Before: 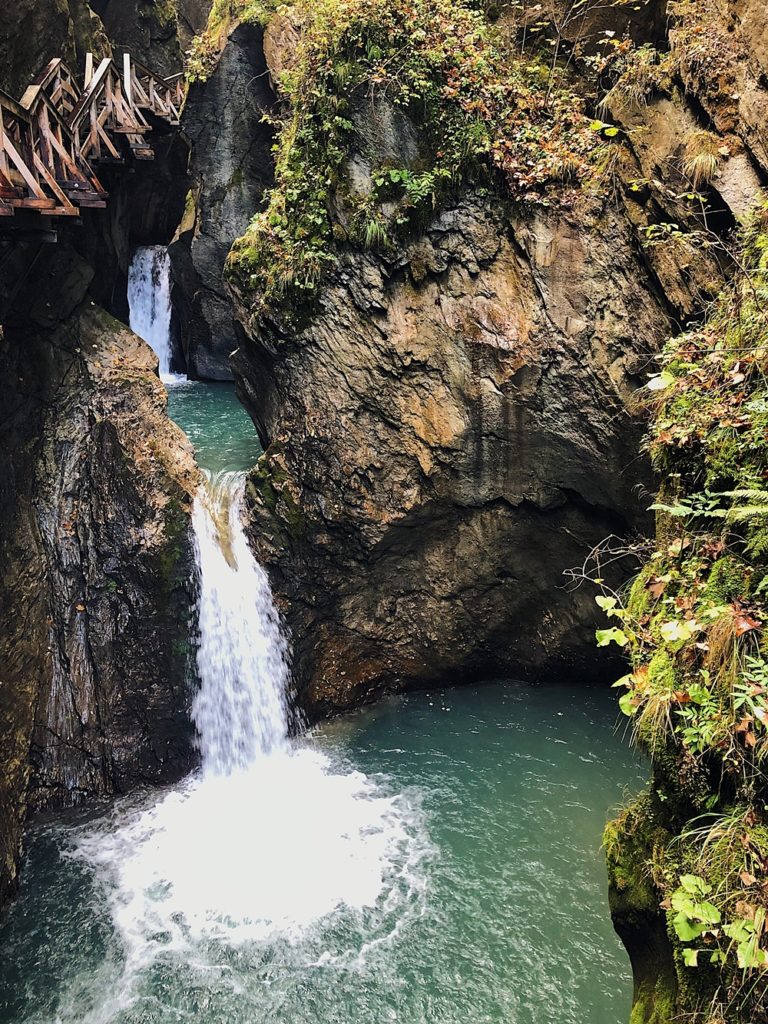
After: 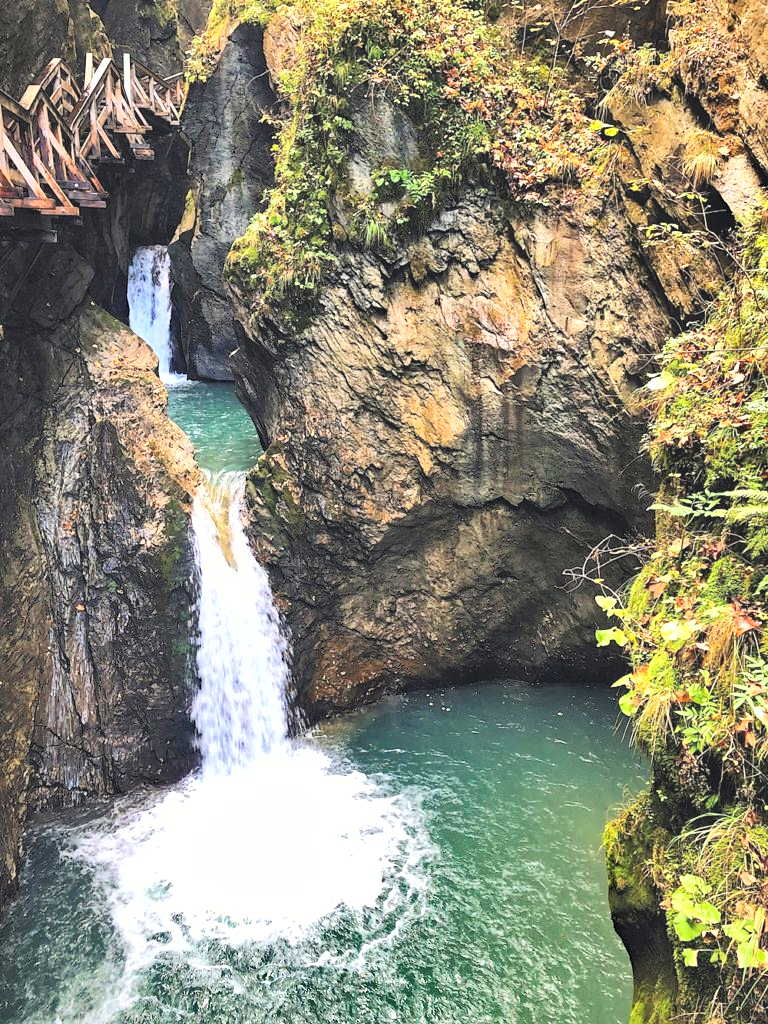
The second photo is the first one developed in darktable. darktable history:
contrast brightness saturation: contrast 0.1, brightness 0.3, saturation 0.14
exposure: black level correction -0.002, exposure 0.54 EV, compensate highlight preservation false
shadows and highlights: radius 108.52, shadows 40.68, highlights -72.88, low approximation 0.01, soften with gaussian
haze removal: compatibility mode true, adaptive false
